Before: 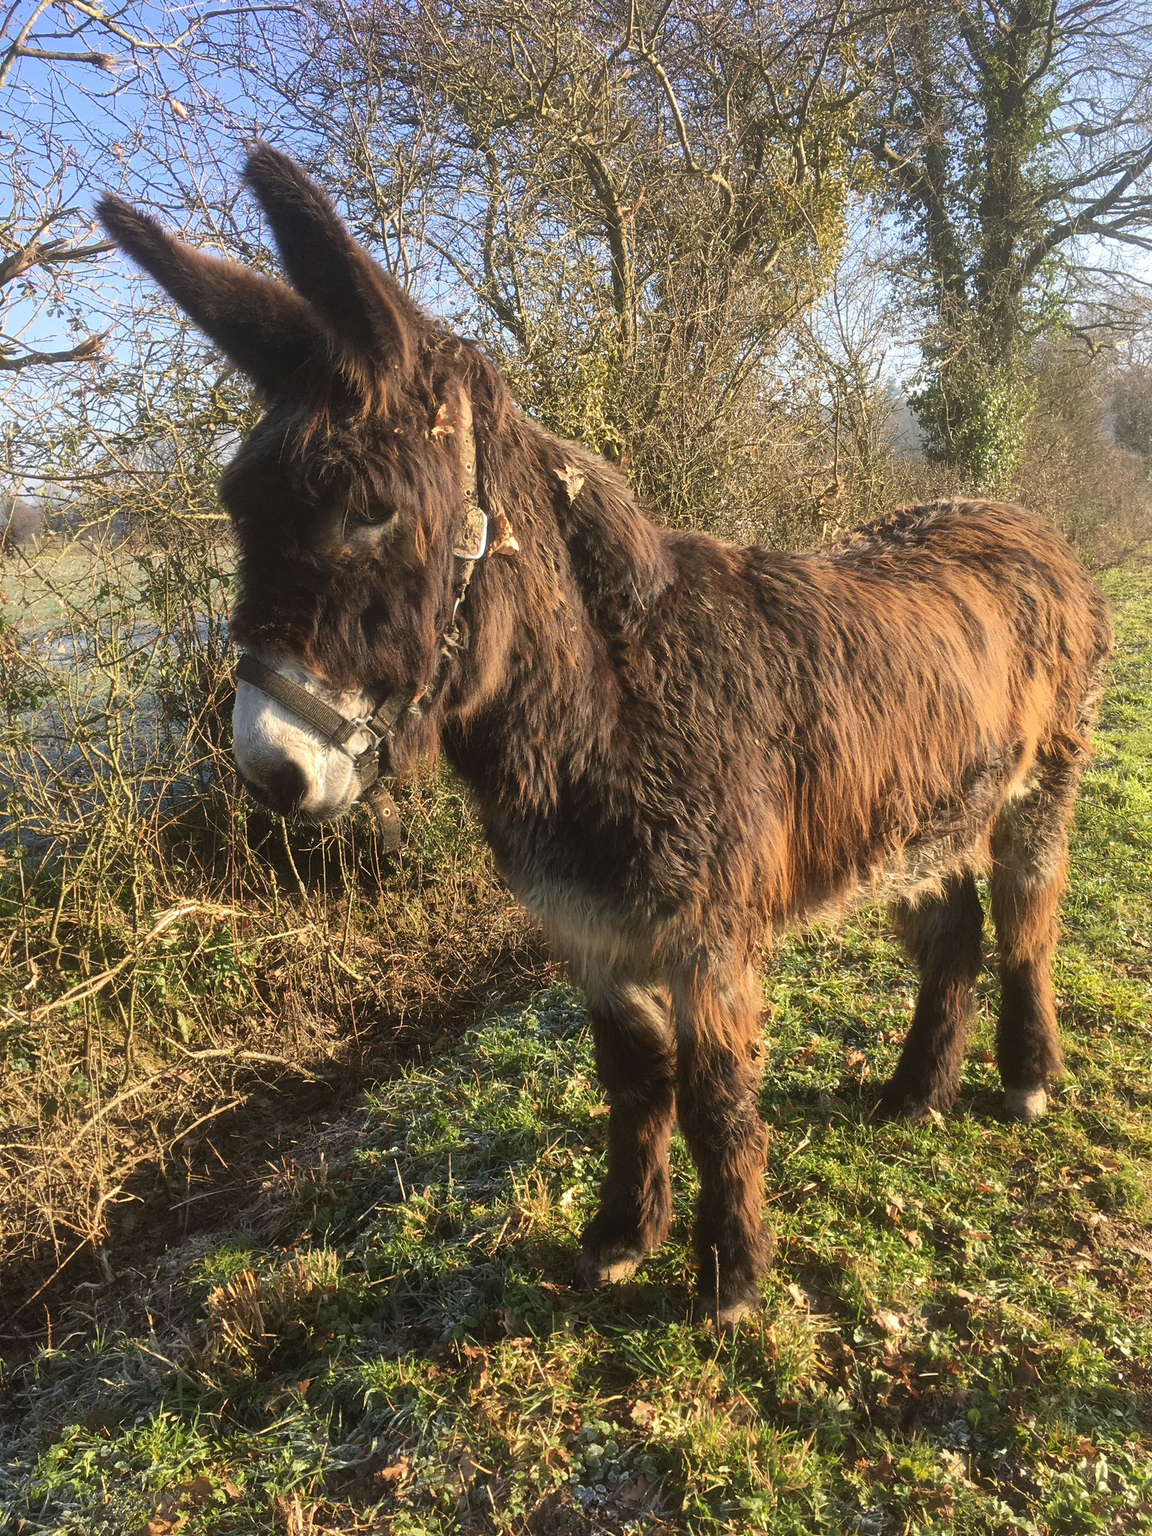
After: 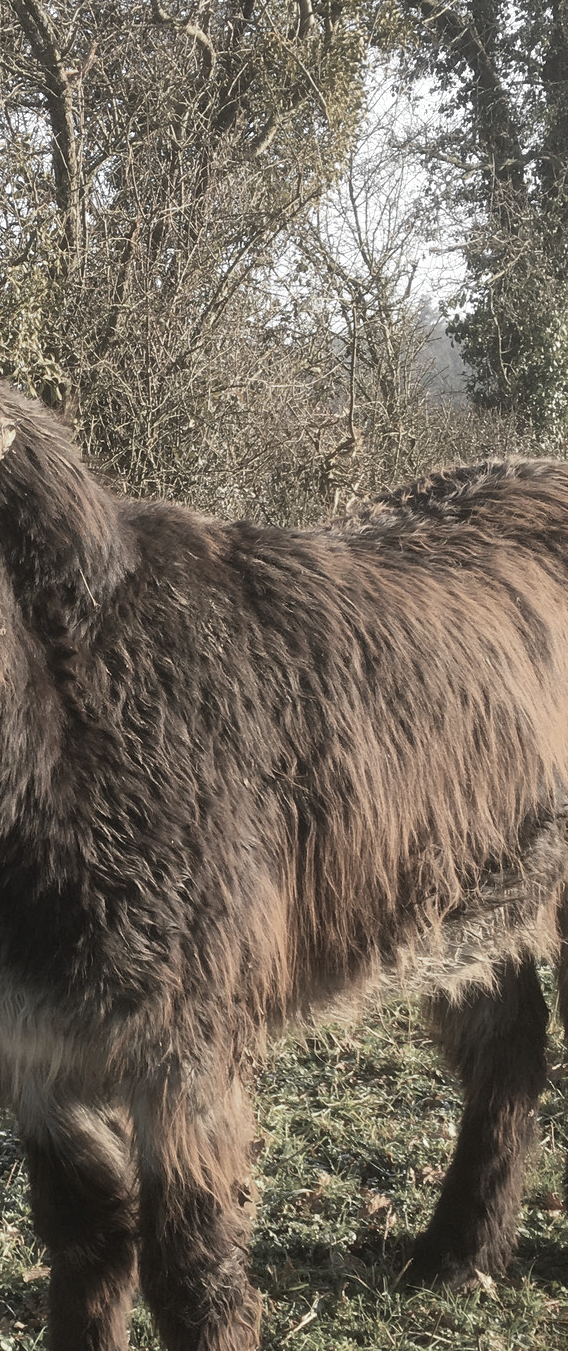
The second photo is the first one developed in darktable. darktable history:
crop and rotate: left 49.689%, top 10.133%, right 13.277%, bottom 23.884%
exposure: exposure -0.016 EV, compensate highlight preservation false
color zones: curves: ch0 [(0, 0.613) (0.01, 0.613) (0.245, 0.448) (0.498, 0.529) (0.642, 0.665) (0.879, 0.777) (0.99, 0.613)]; ch1 [(0, 0.035) (0.121, 0.189) (0.259, 0.197) (0.415, 0.061) (0.589, 0.022) (0.732, 0.022) (0.857, 0.026) (0.991, 0.053)]
